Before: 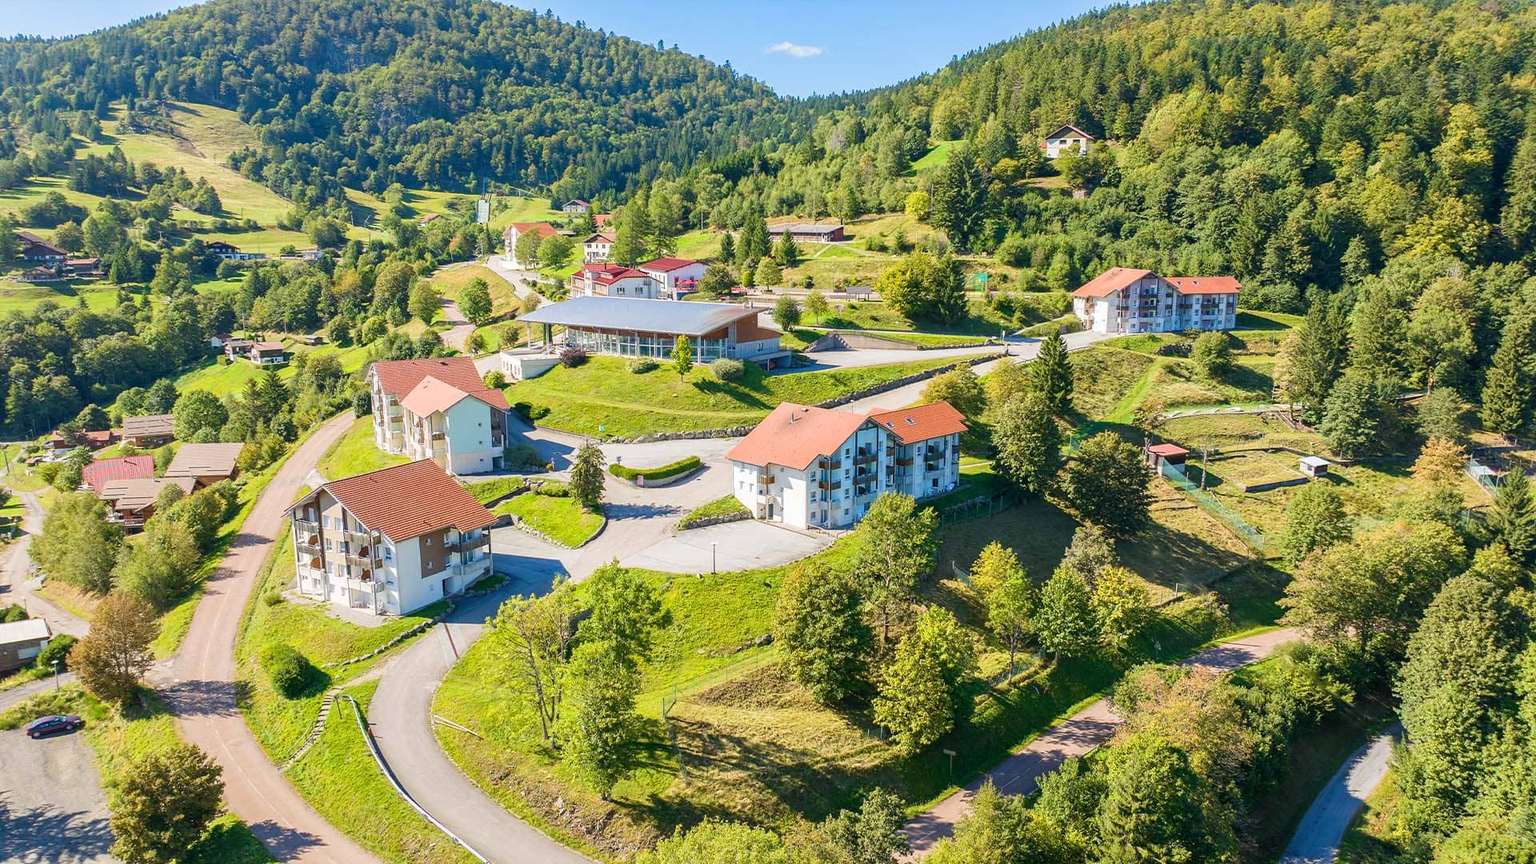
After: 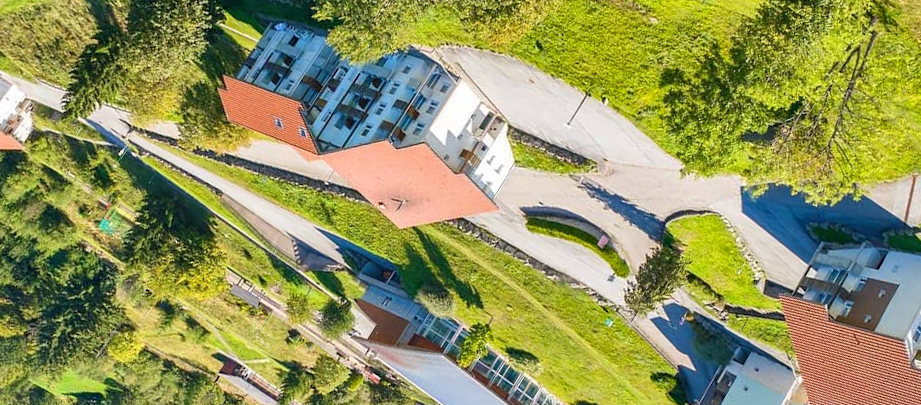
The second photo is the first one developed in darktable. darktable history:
crop and rotate: angle 147.48°, left 9.16%, top 15.558%, right 4.54%, bottom 16.934%
shadows and highlights: white point adjustment 1.07, soften with gaussian
